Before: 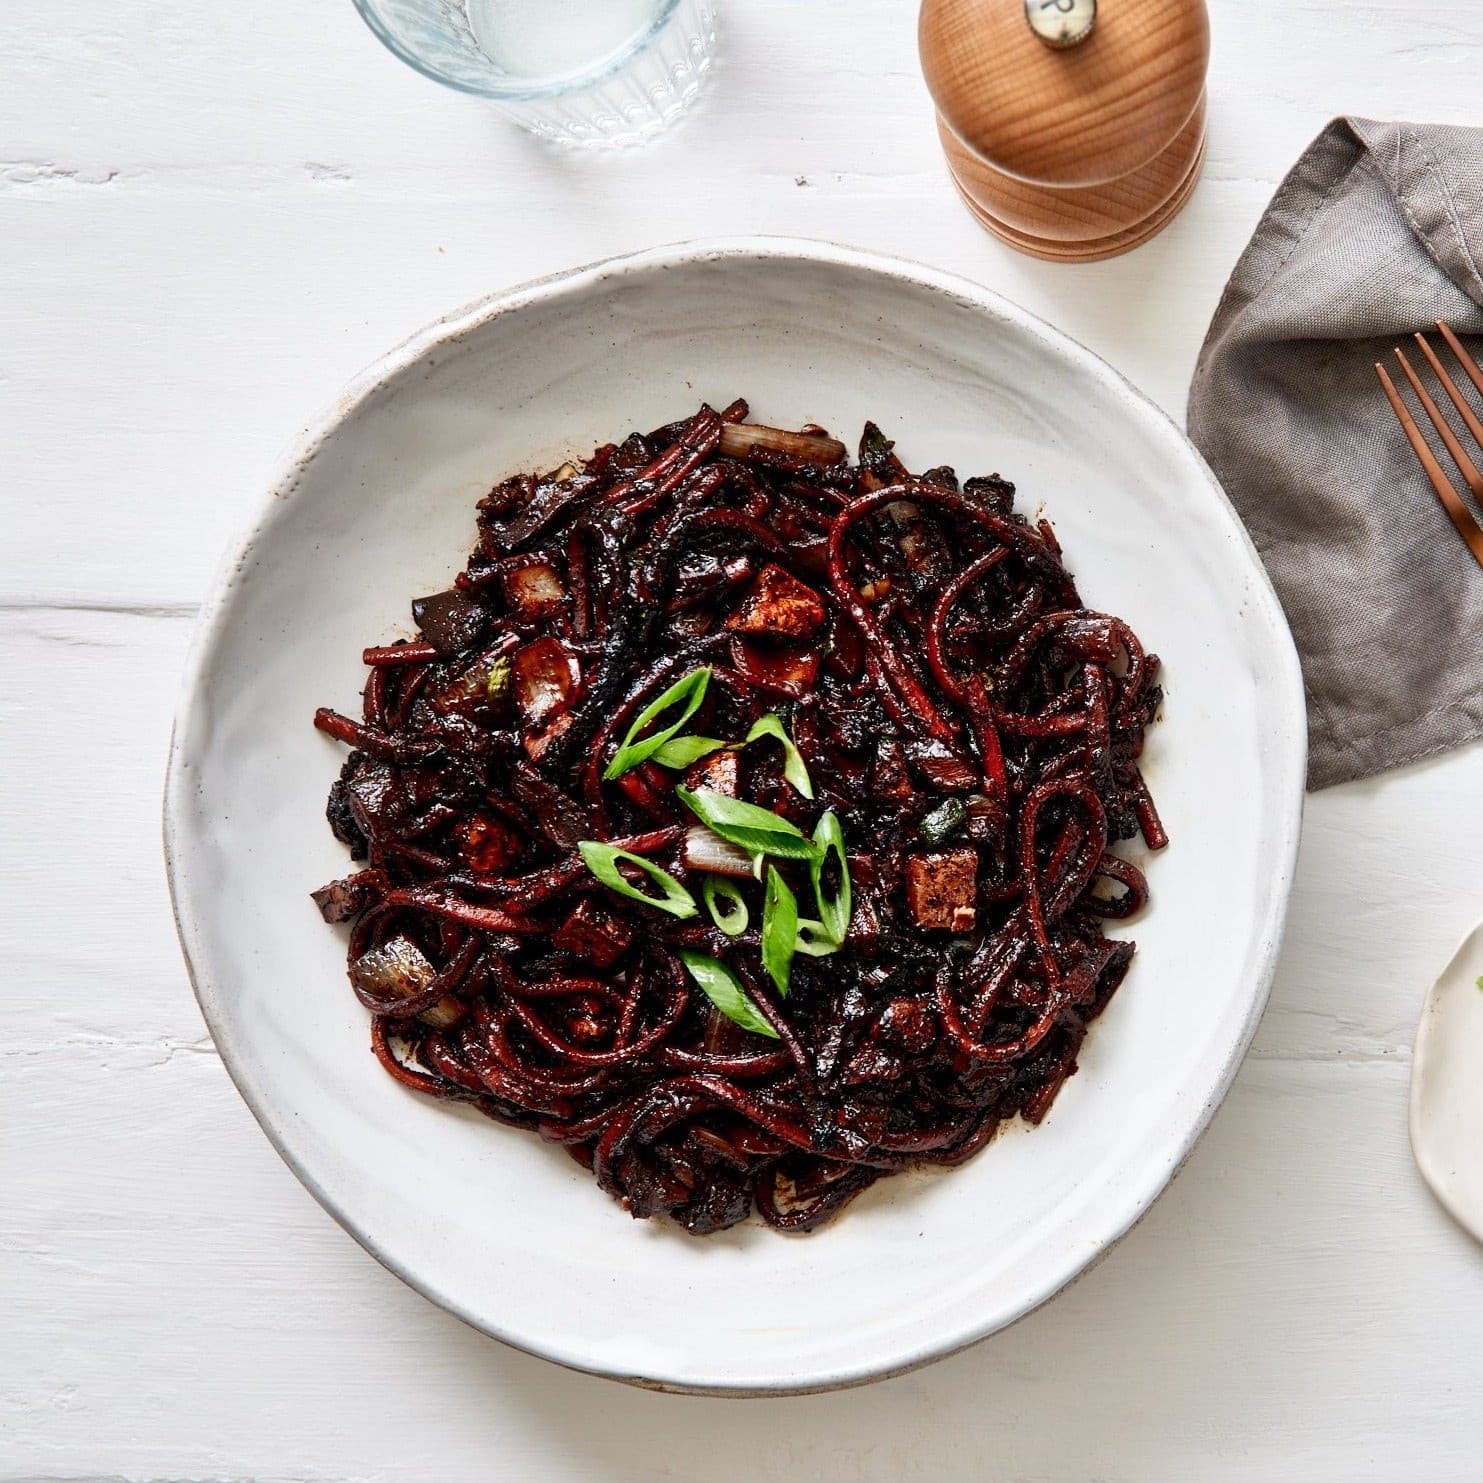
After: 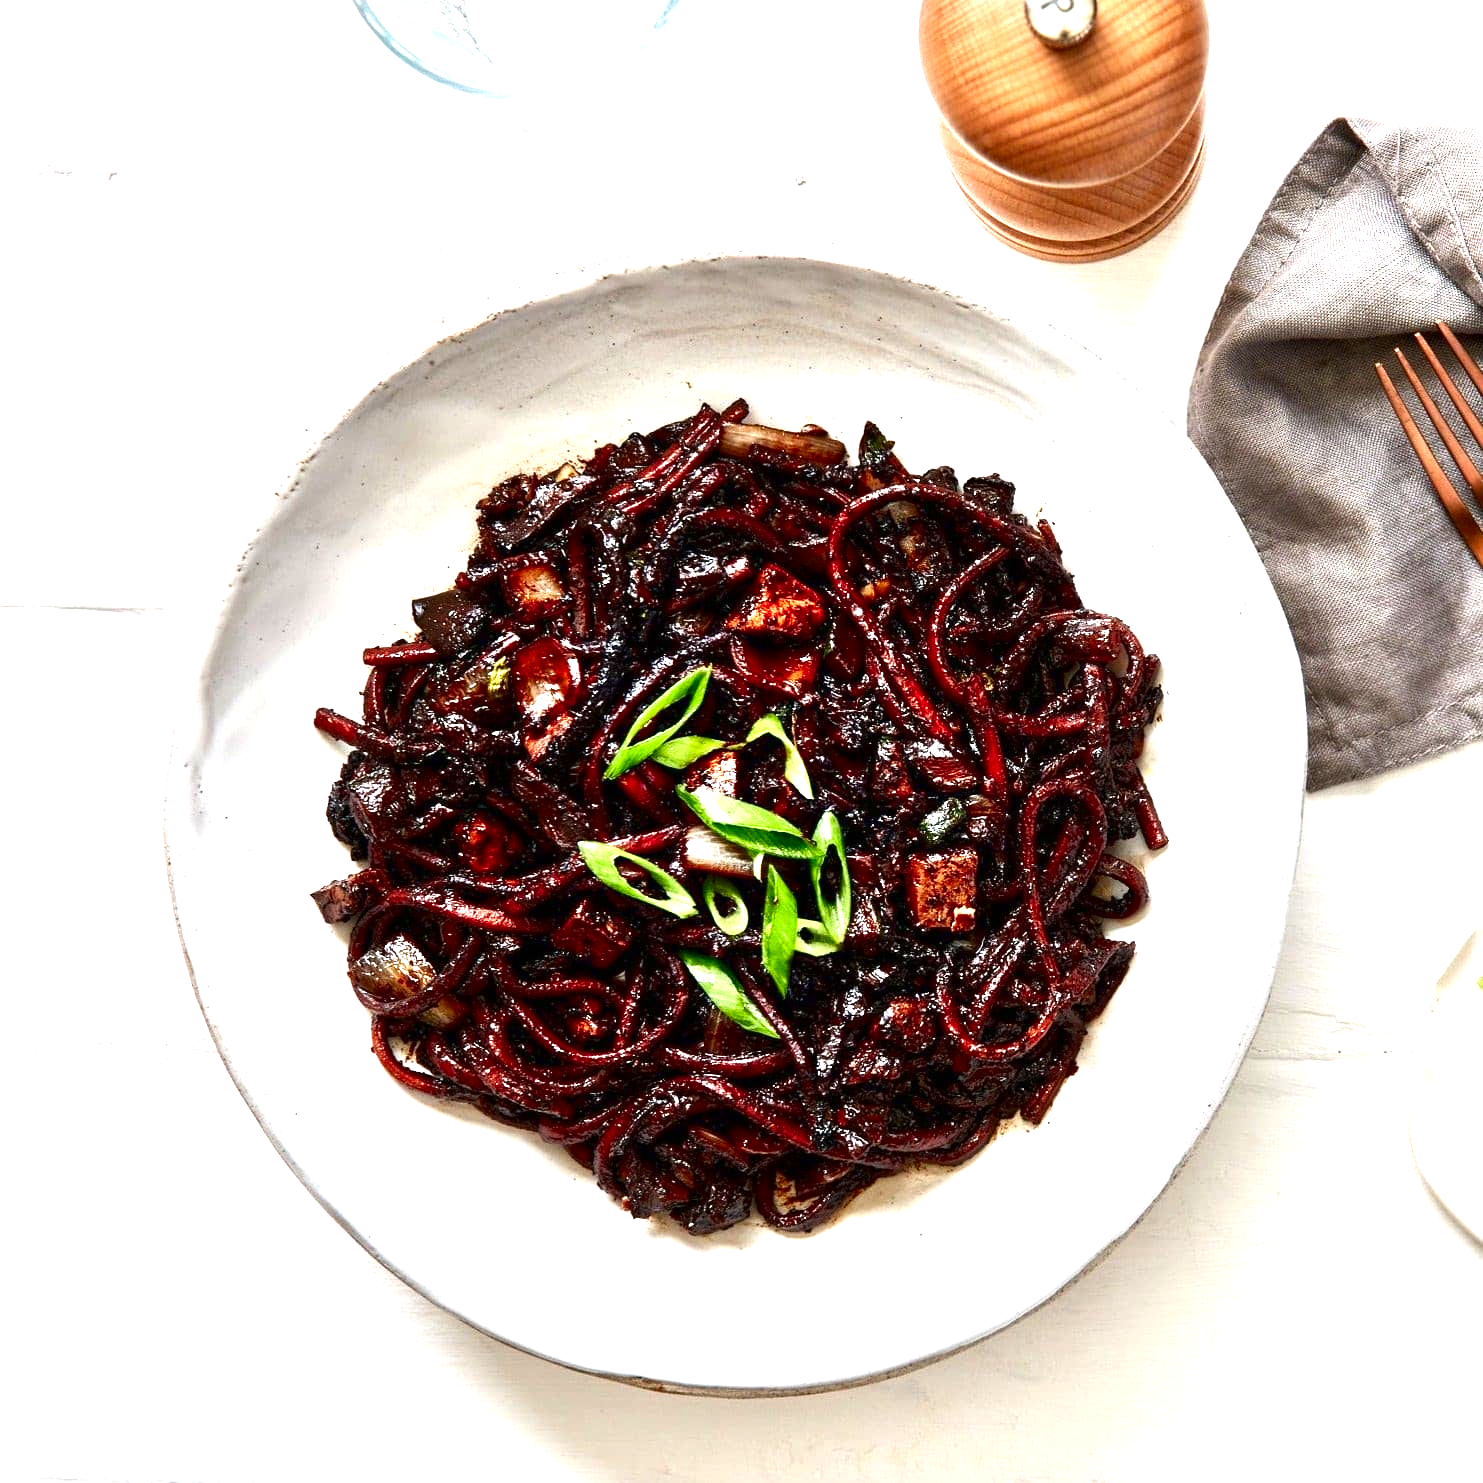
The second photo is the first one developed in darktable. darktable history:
exposure: black level correction 0, exposure 1.1 EV, compensate highlight preservation false
contrast brightness saturation: contrast 0.07, brightness -0.14, saturation 0.11
